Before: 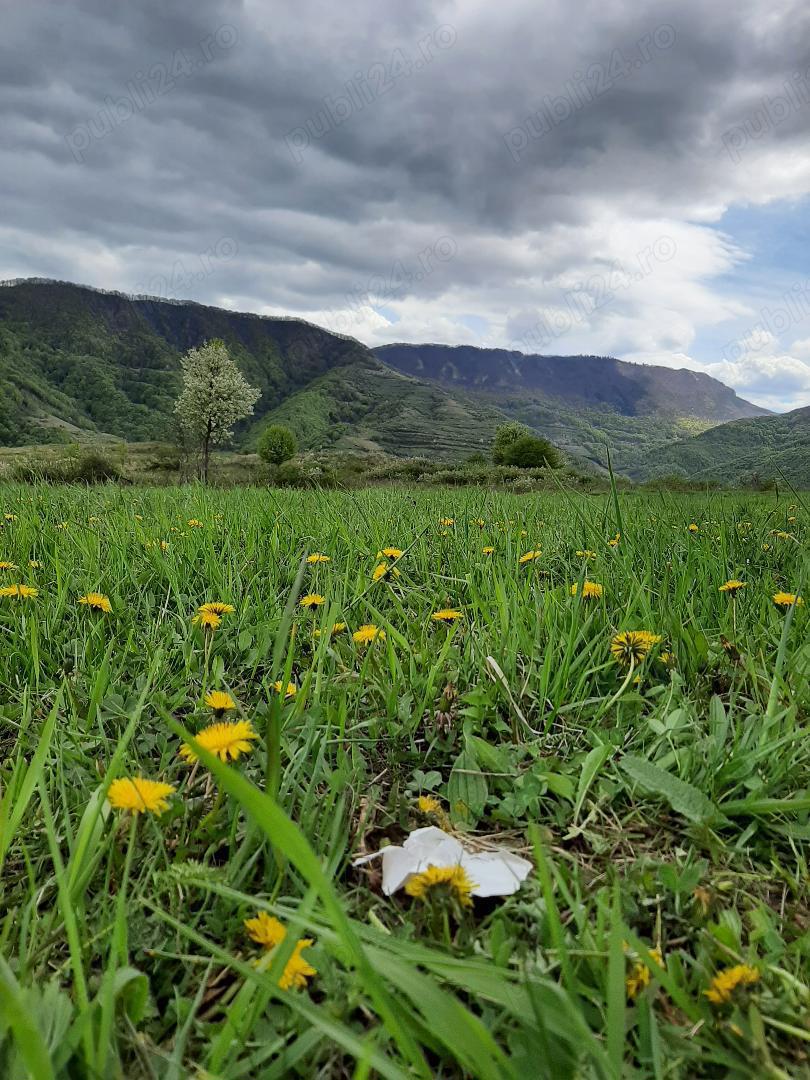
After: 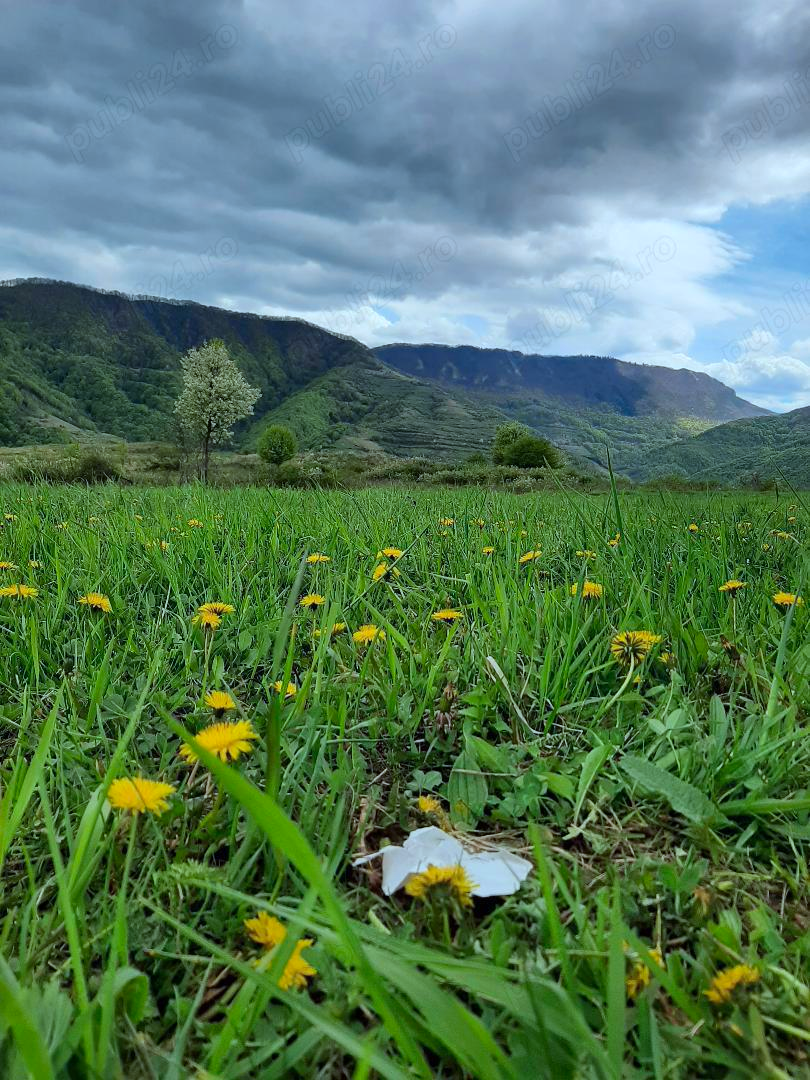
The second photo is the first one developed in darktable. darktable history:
color calibration: output R [0.972, 0.068, -0.094, 0], output G [-0.178, 1.216, -0.086, 0], output B [0.095, -0.136, 0.98, 0], x 0.372, y 0.386, temperature 4286.59 K
